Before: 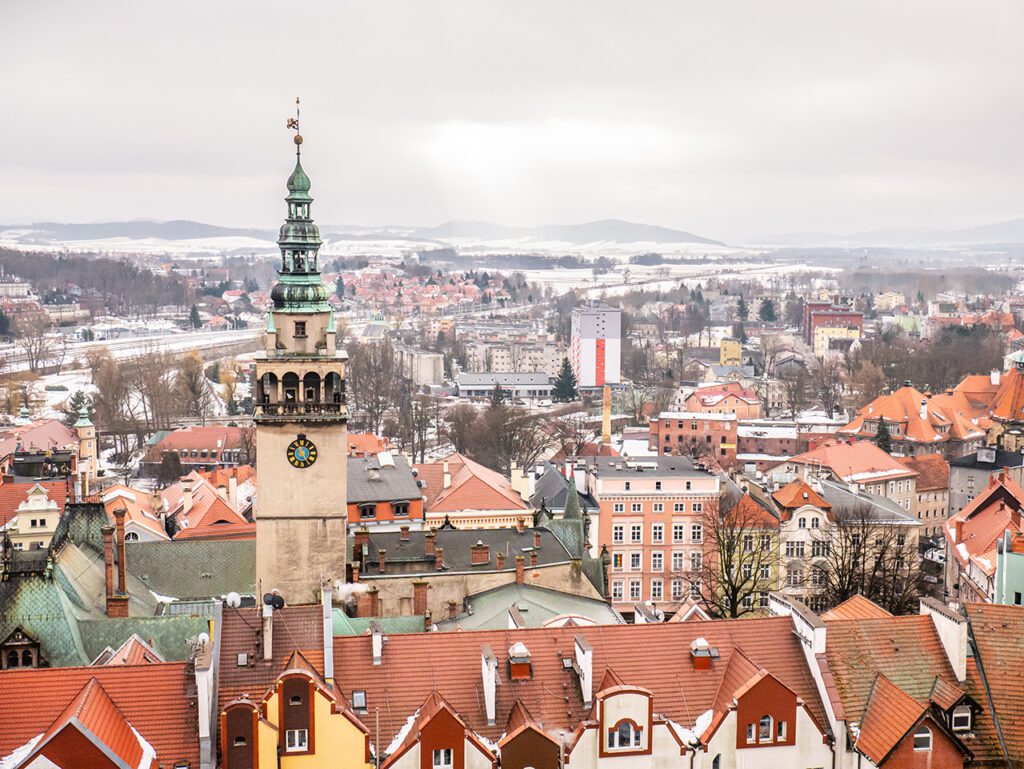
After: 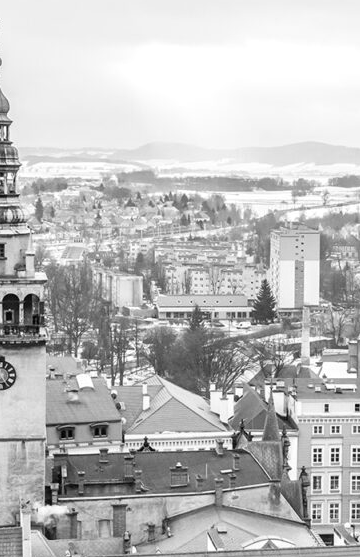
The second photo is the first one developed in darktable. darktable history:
monochrome: a 32, b 64, size 2.3, highlights 1
white balance: red 1.138, green 0.996, blue 0.812
crop and rotate: left 29.476%, top 10.214%, right 35.32%, bottom 17.333%
